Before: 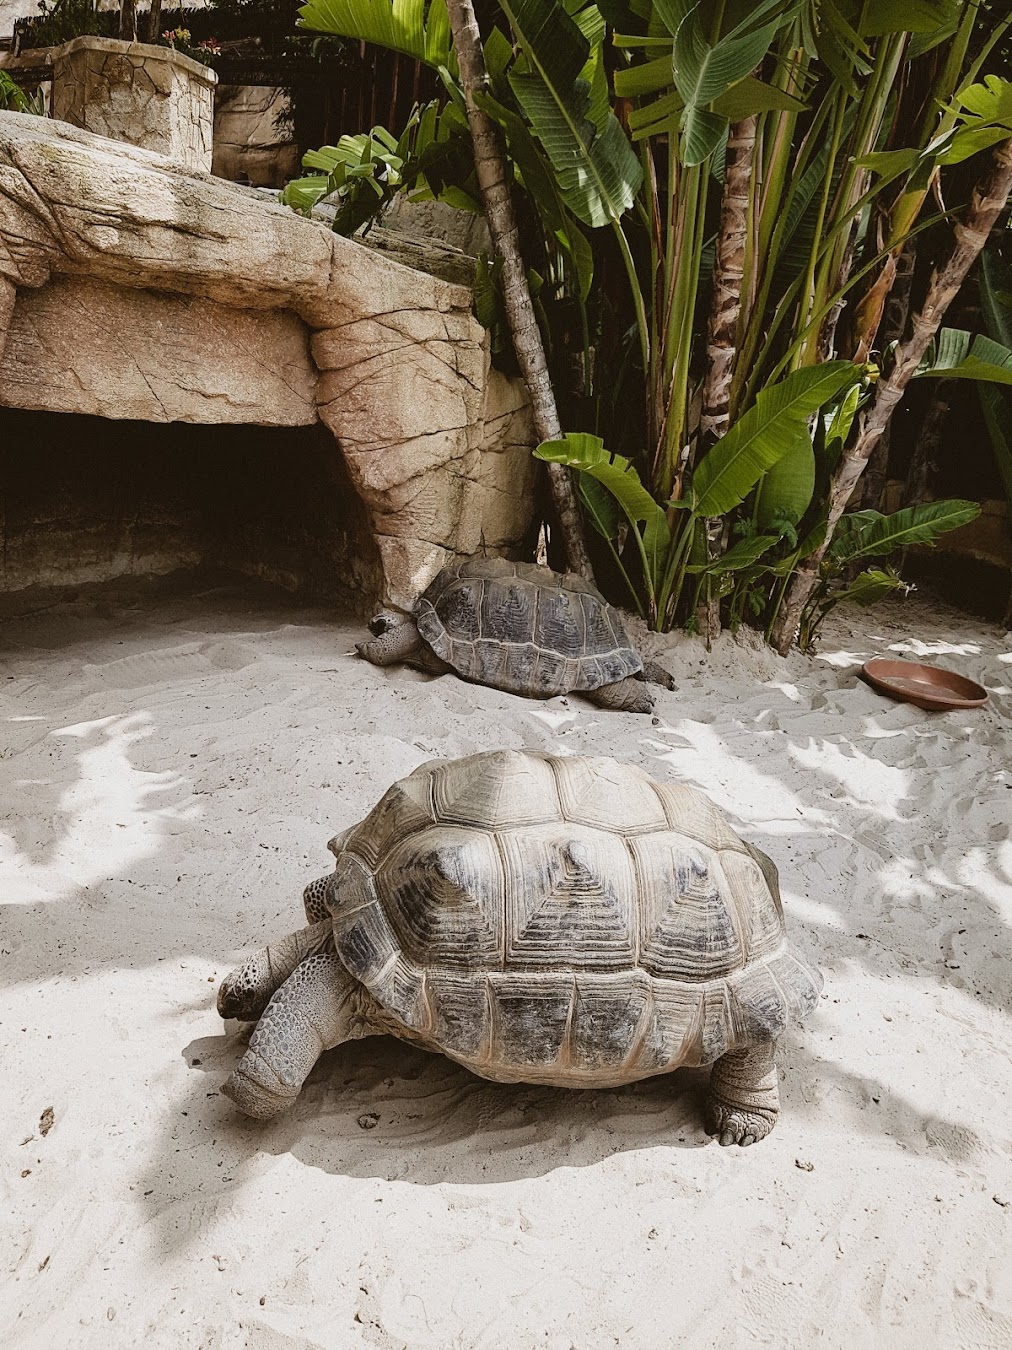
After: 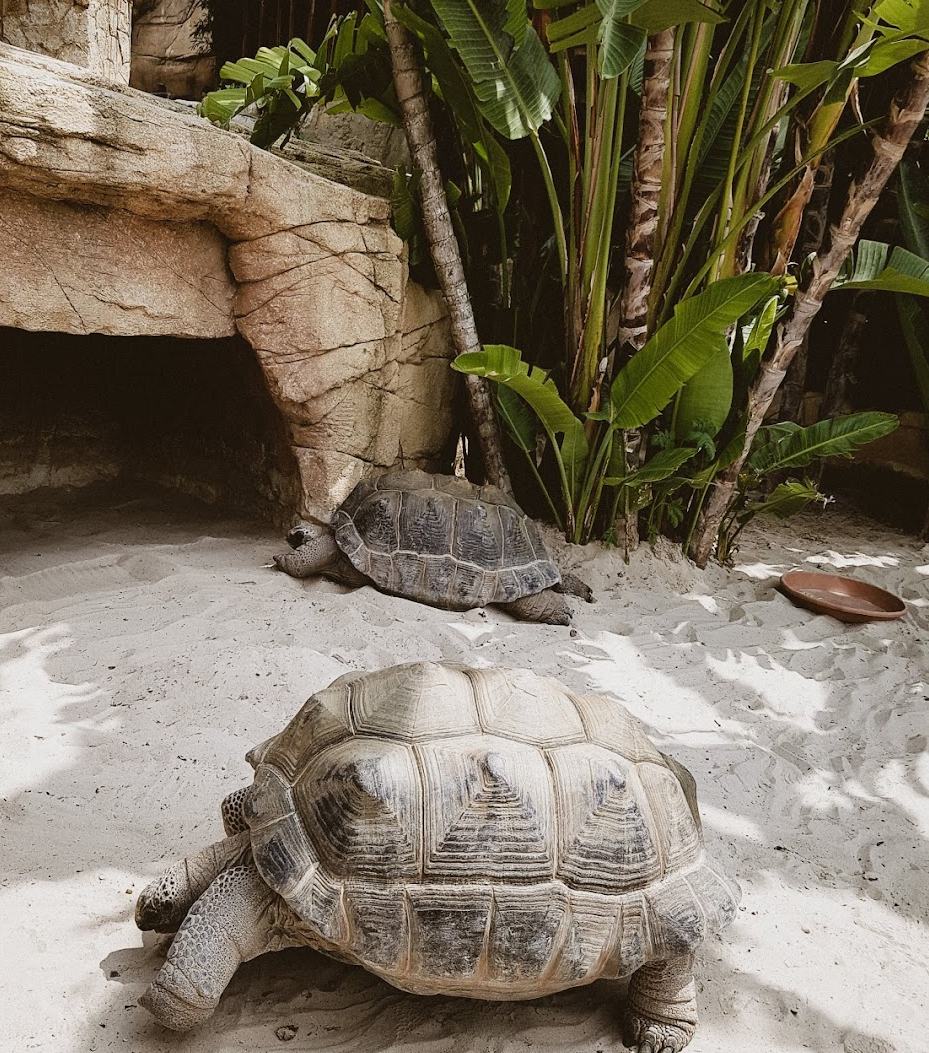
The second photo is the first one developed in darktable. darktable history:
crop: left 8.191%, top 6.555%, bottom 15.371%
